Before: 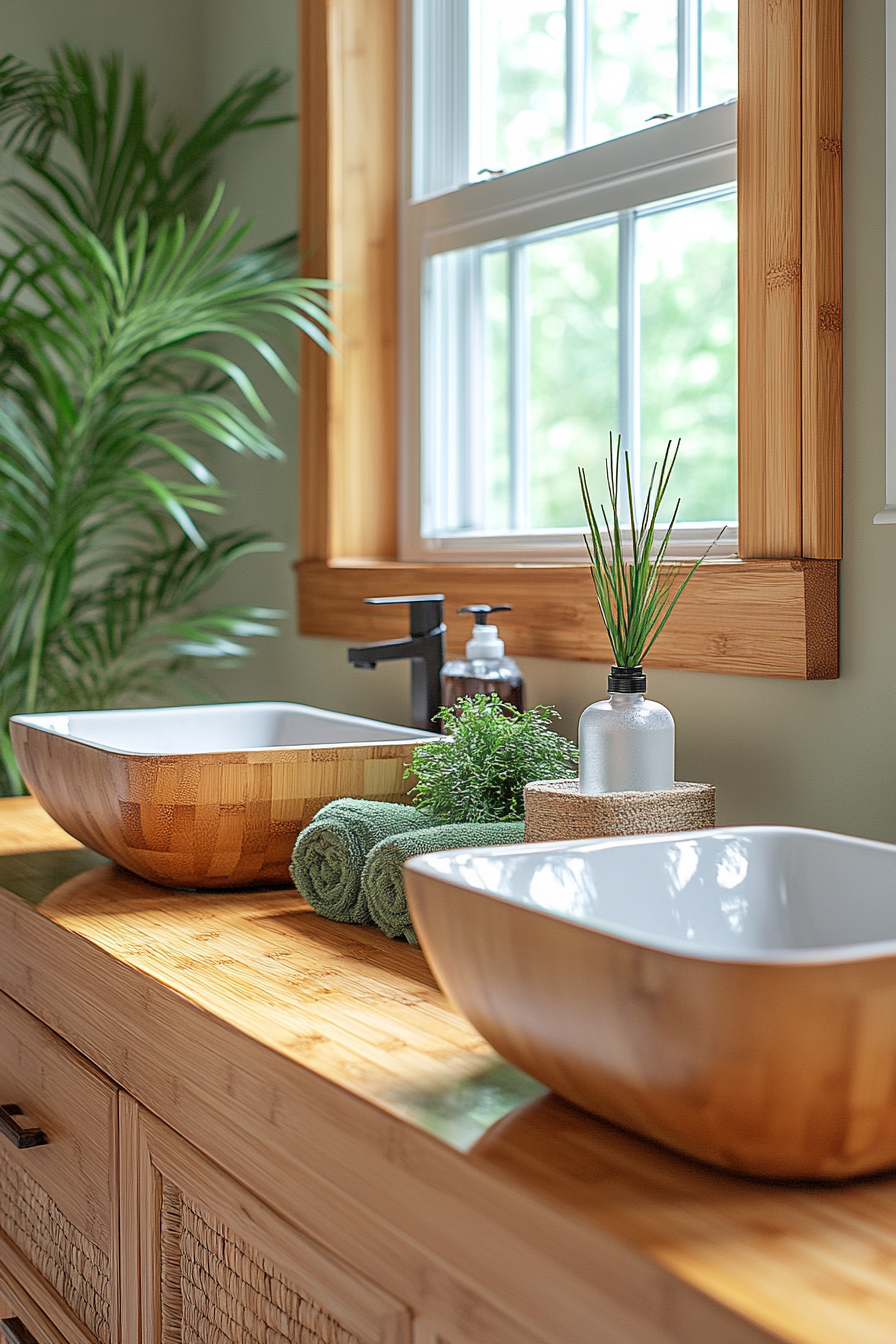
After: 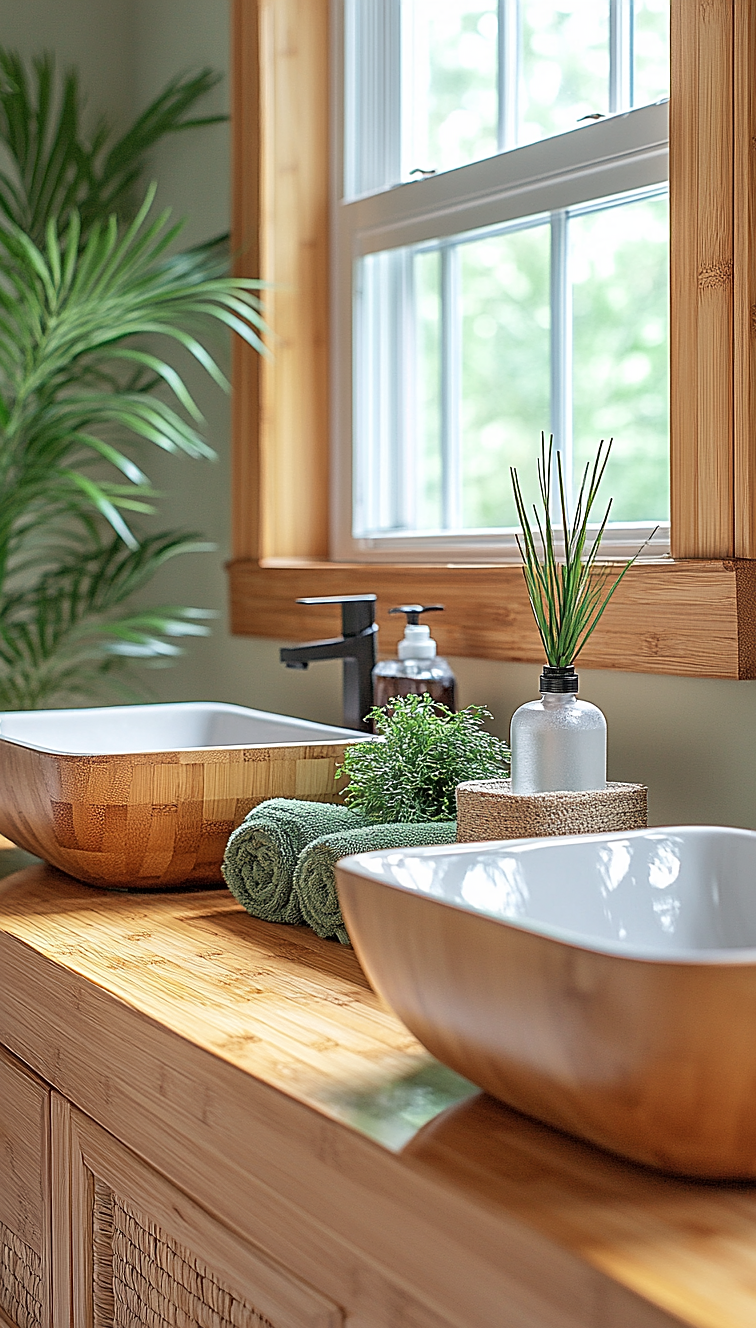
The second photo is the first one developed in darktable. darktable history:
contrast brightness saturation: saturation -0.05
sharpen: on, module defaults
exposure: compensate exposure bias true, compensate highlight preservation false
crop: left 7.598%, right 7.873%
